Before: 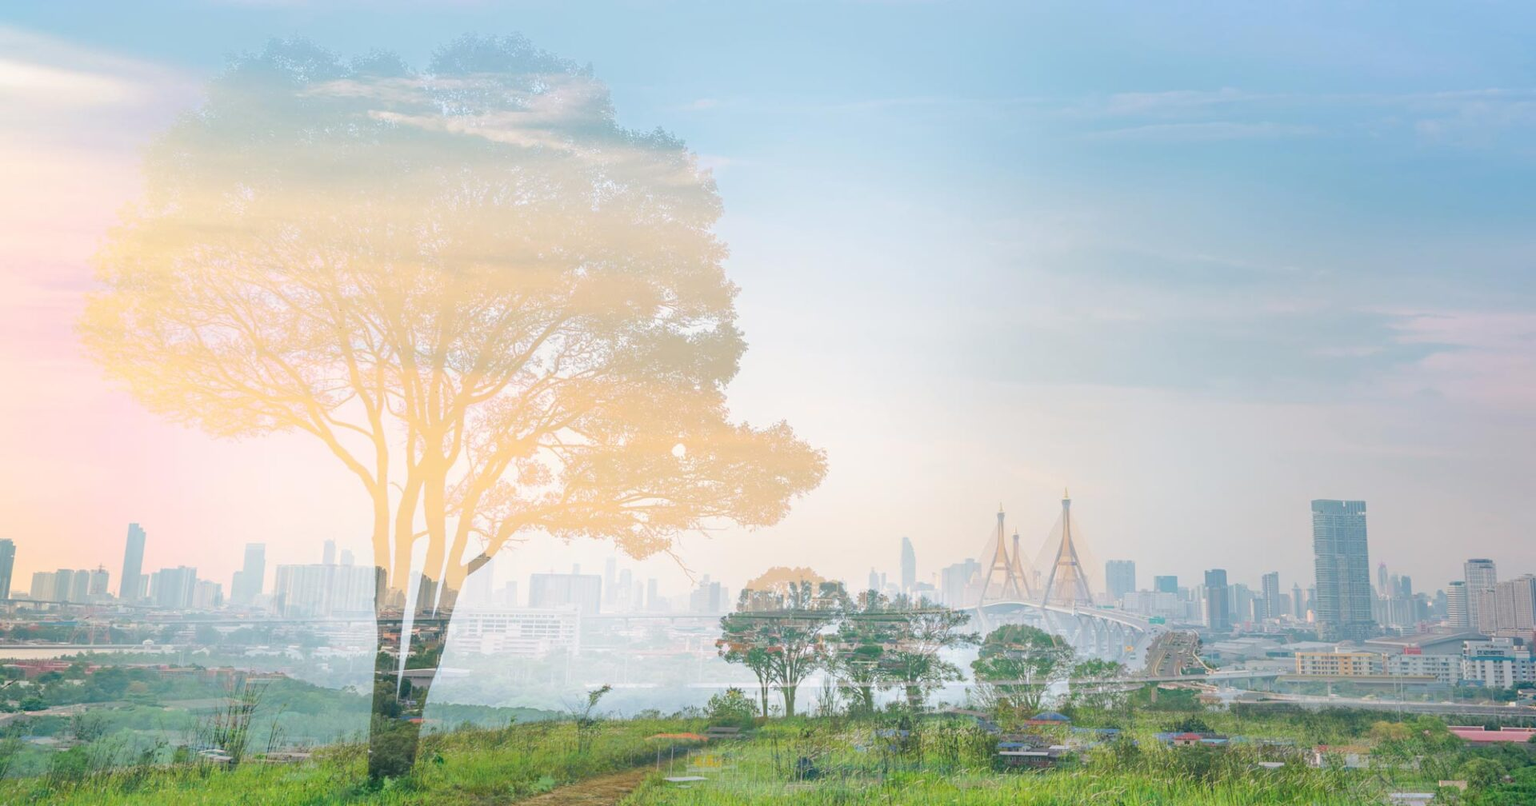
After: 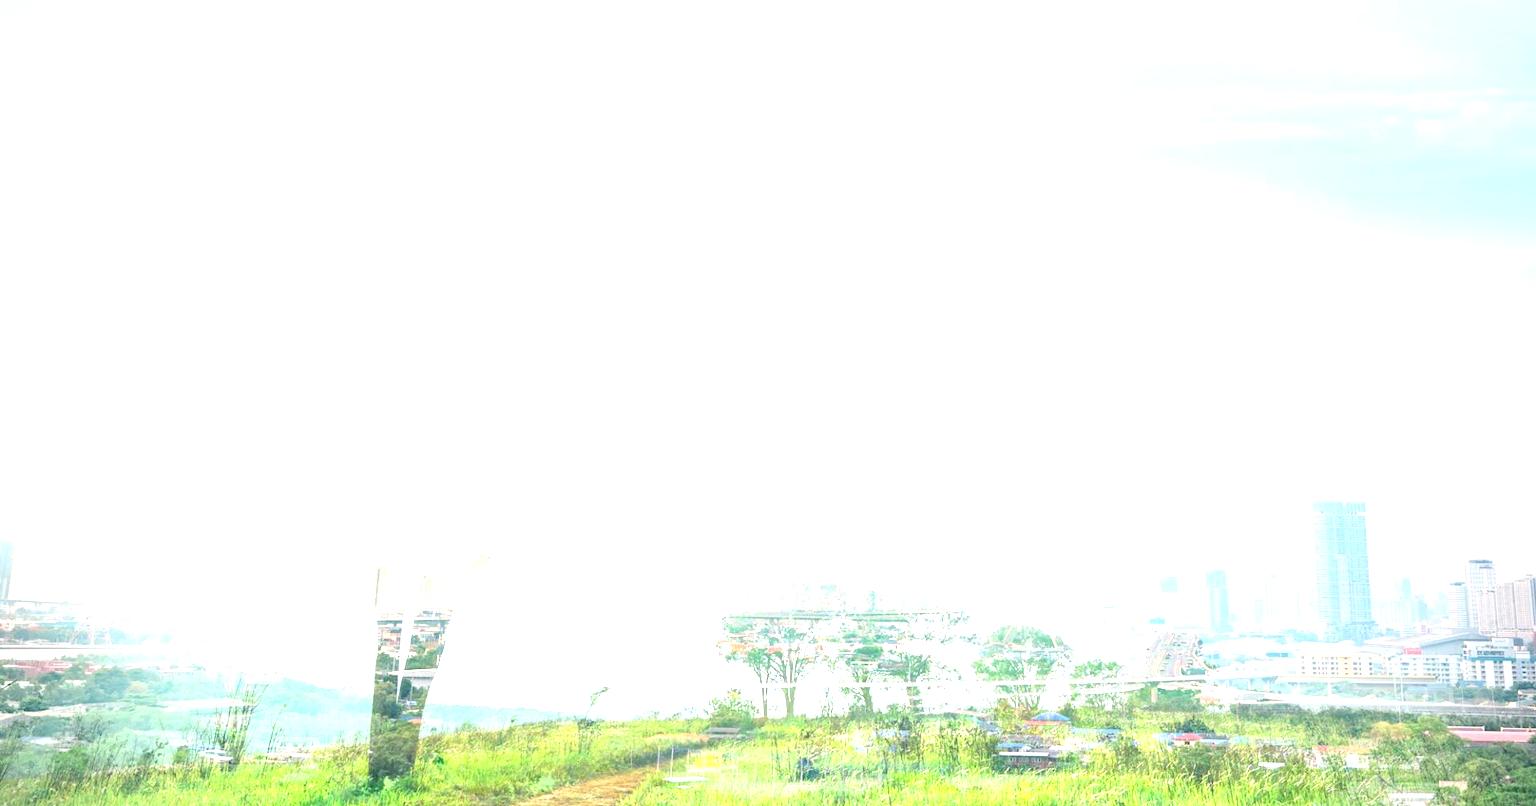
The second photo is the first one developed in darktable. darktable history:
exposure: black level correction 0, exposure 1.741 EV, compensate exposure bias true, compensate highlight preservation false
vignetting: fall-off start 79.88%
